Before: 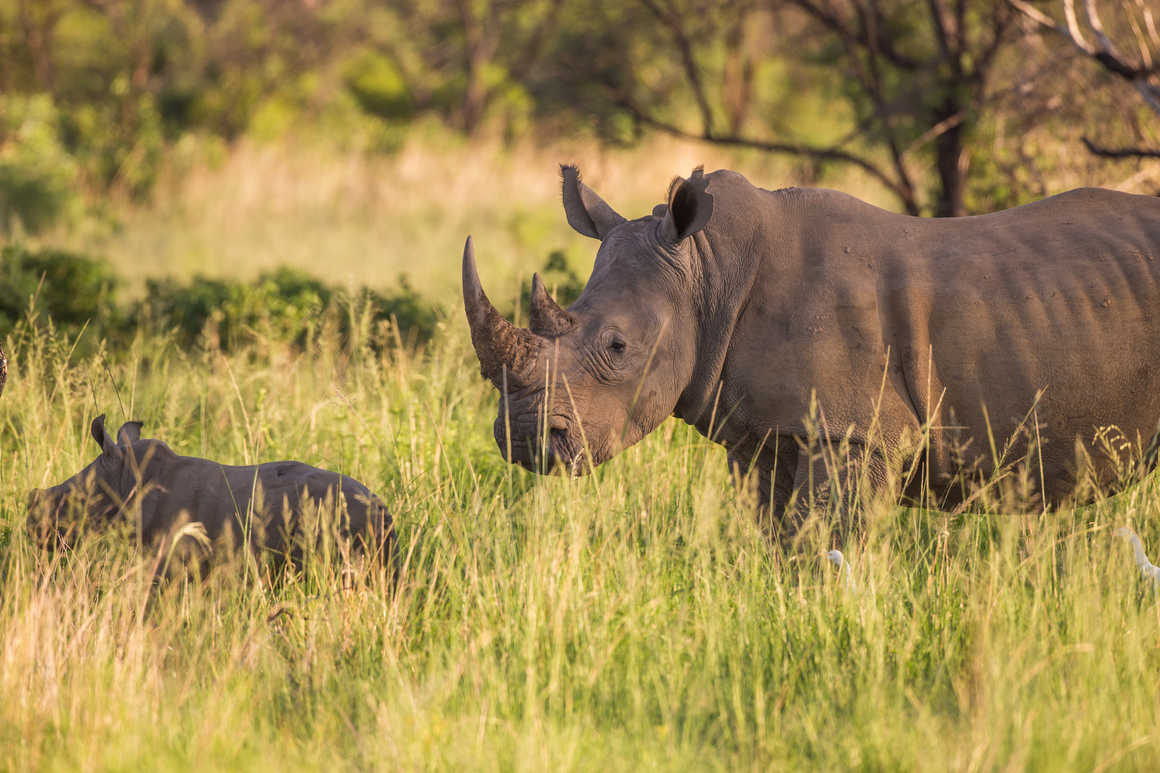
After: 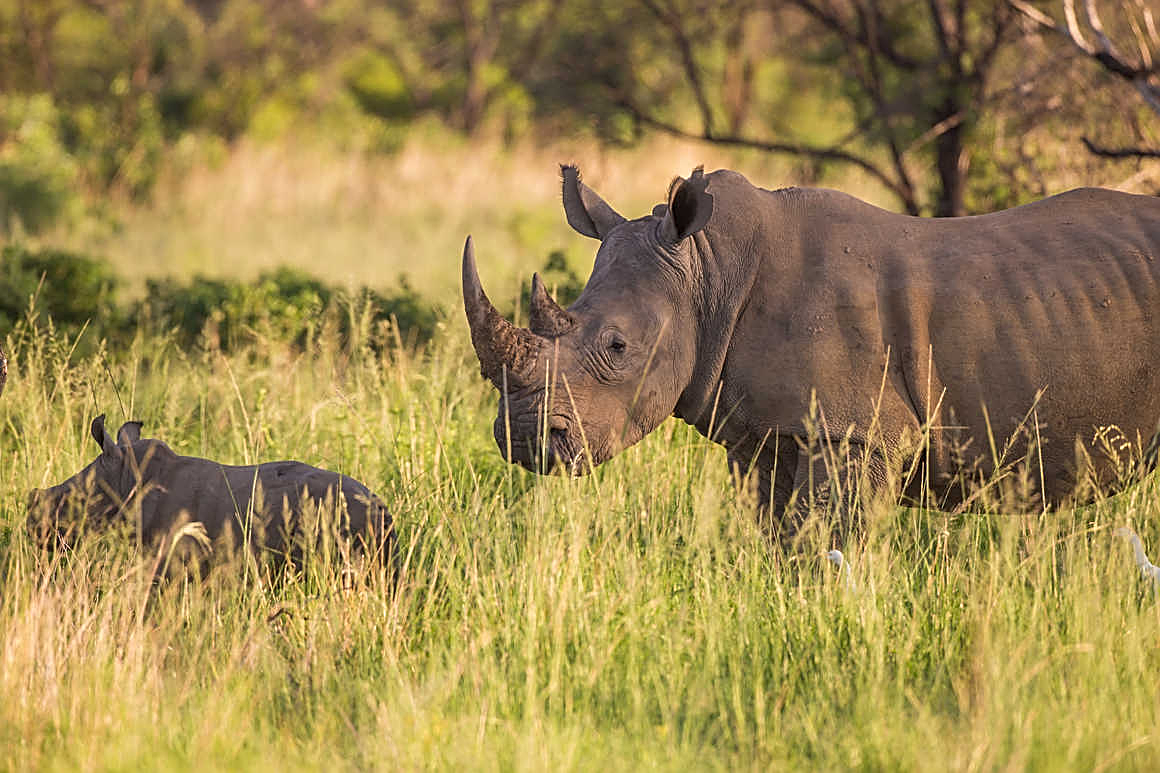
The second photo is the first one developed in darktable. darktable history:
sharpen: amount 0.751
